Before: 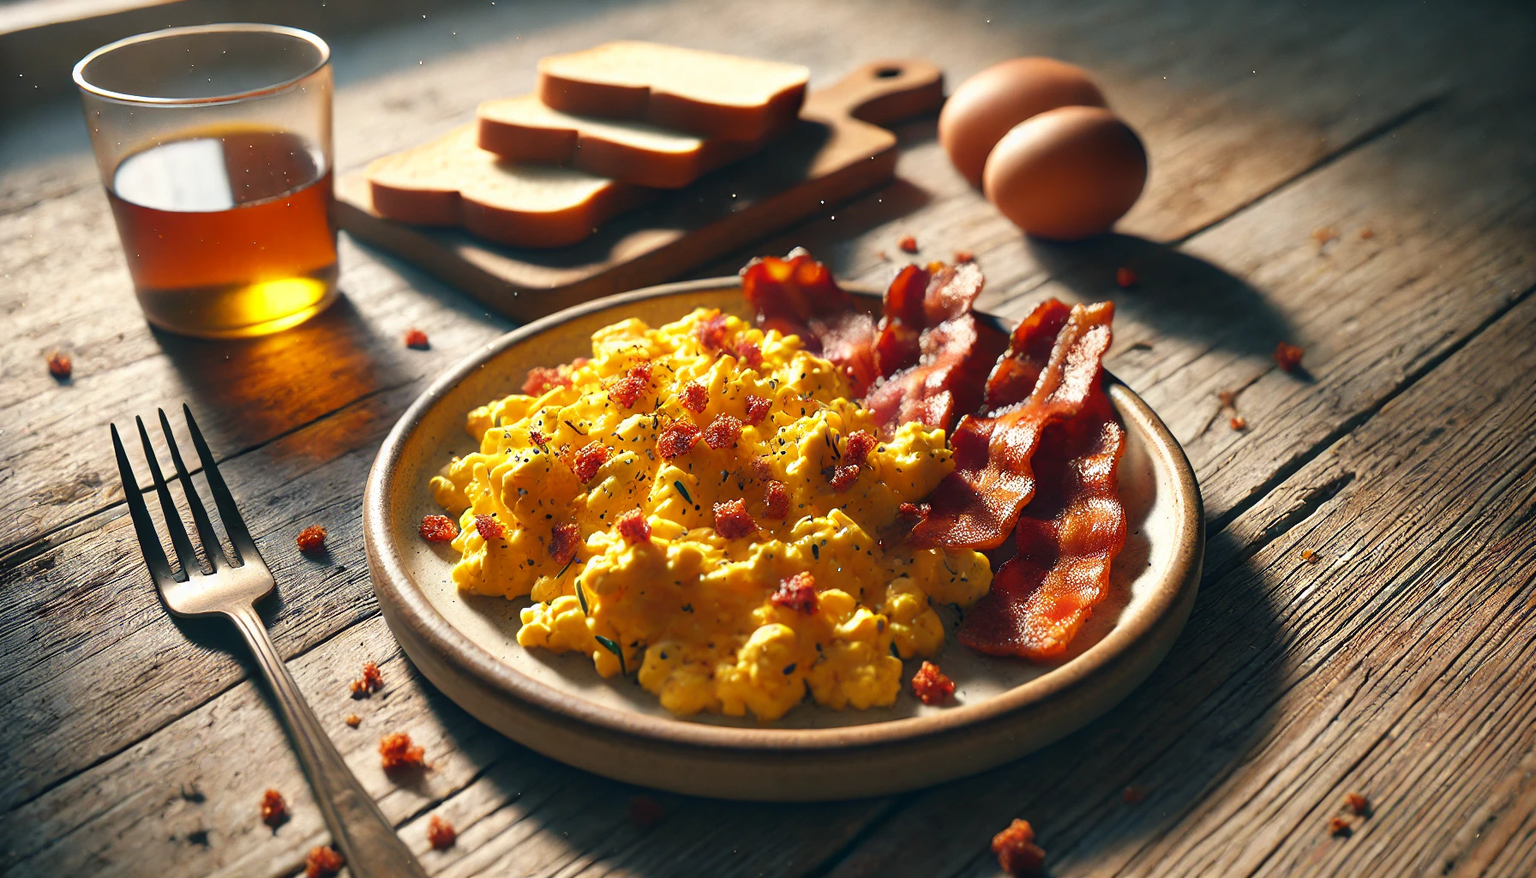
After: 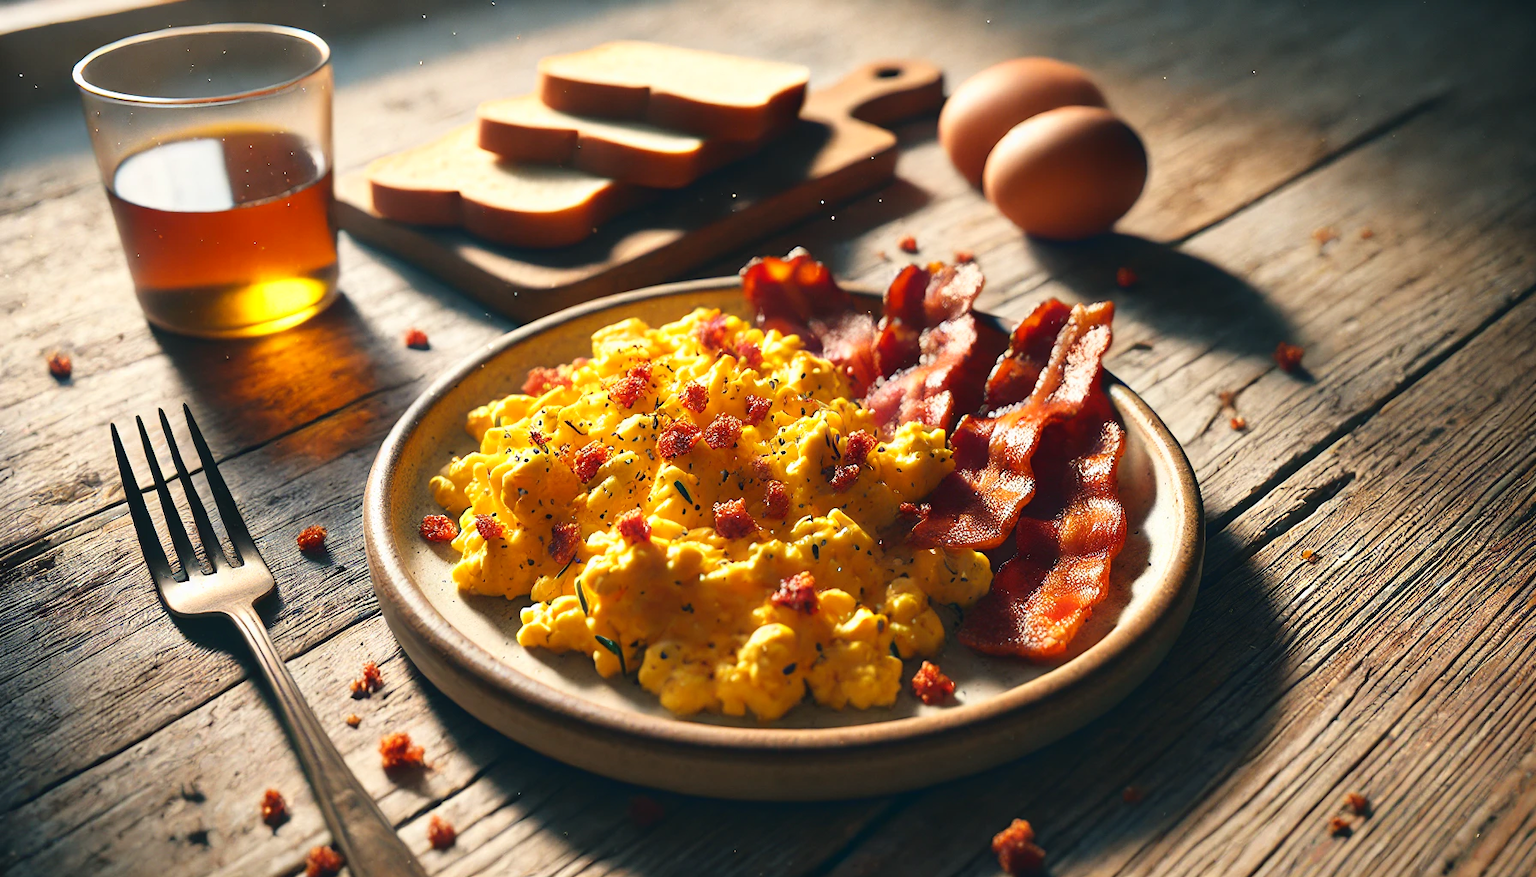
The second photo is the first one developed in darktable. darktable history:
tone curve: curves: ch0 [(0, 0.036) (0.119, 0.115) (0.466, 0.498) (0.715, 0.767) (0.817, 0.865) (1, 0.998)]; ch1 [(0, 0) (0.377, 0.424) (0.442, 0.491) (0.487, 0.502) (0.514, 0.512) (0.536, 0.577) (0.66, 0.724) (1, 1)]; ch2 [(0, 0) (0.38, 0.405) (0.463, 0.443) (0.492, 0.486) (0.526, 0.541) (0.578, 0.598) (1, 1)], color space Lab, linked channels, preserve colors none
